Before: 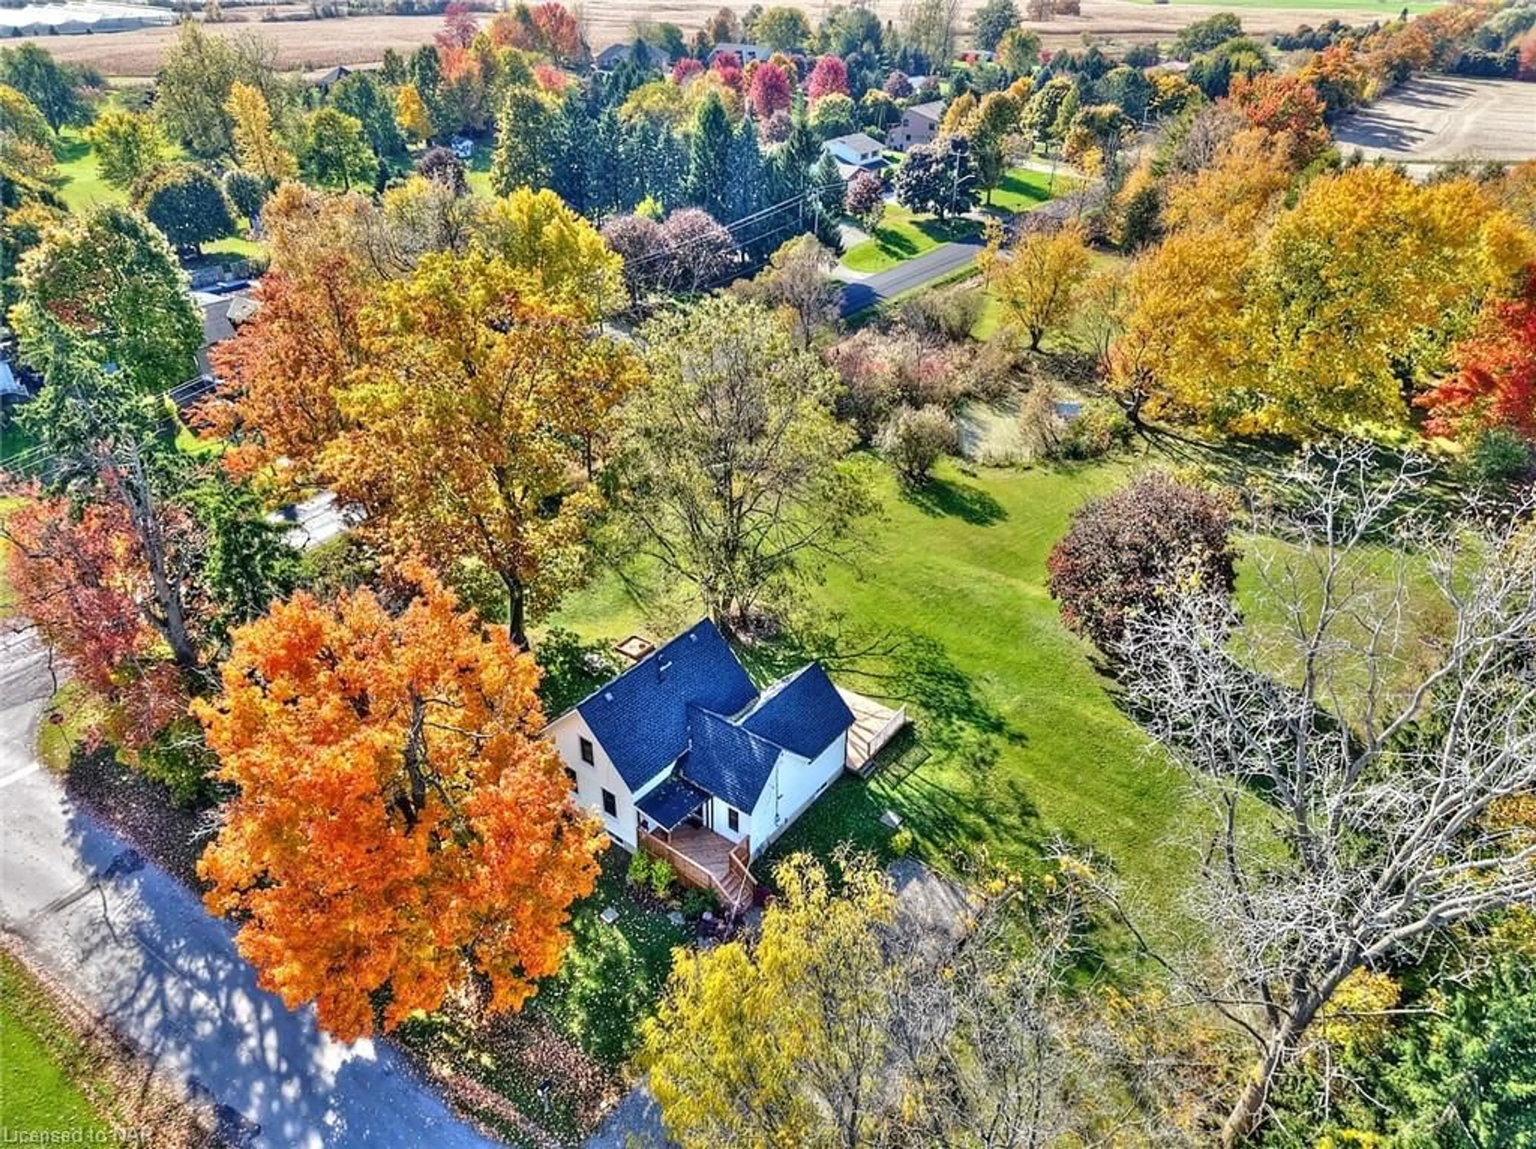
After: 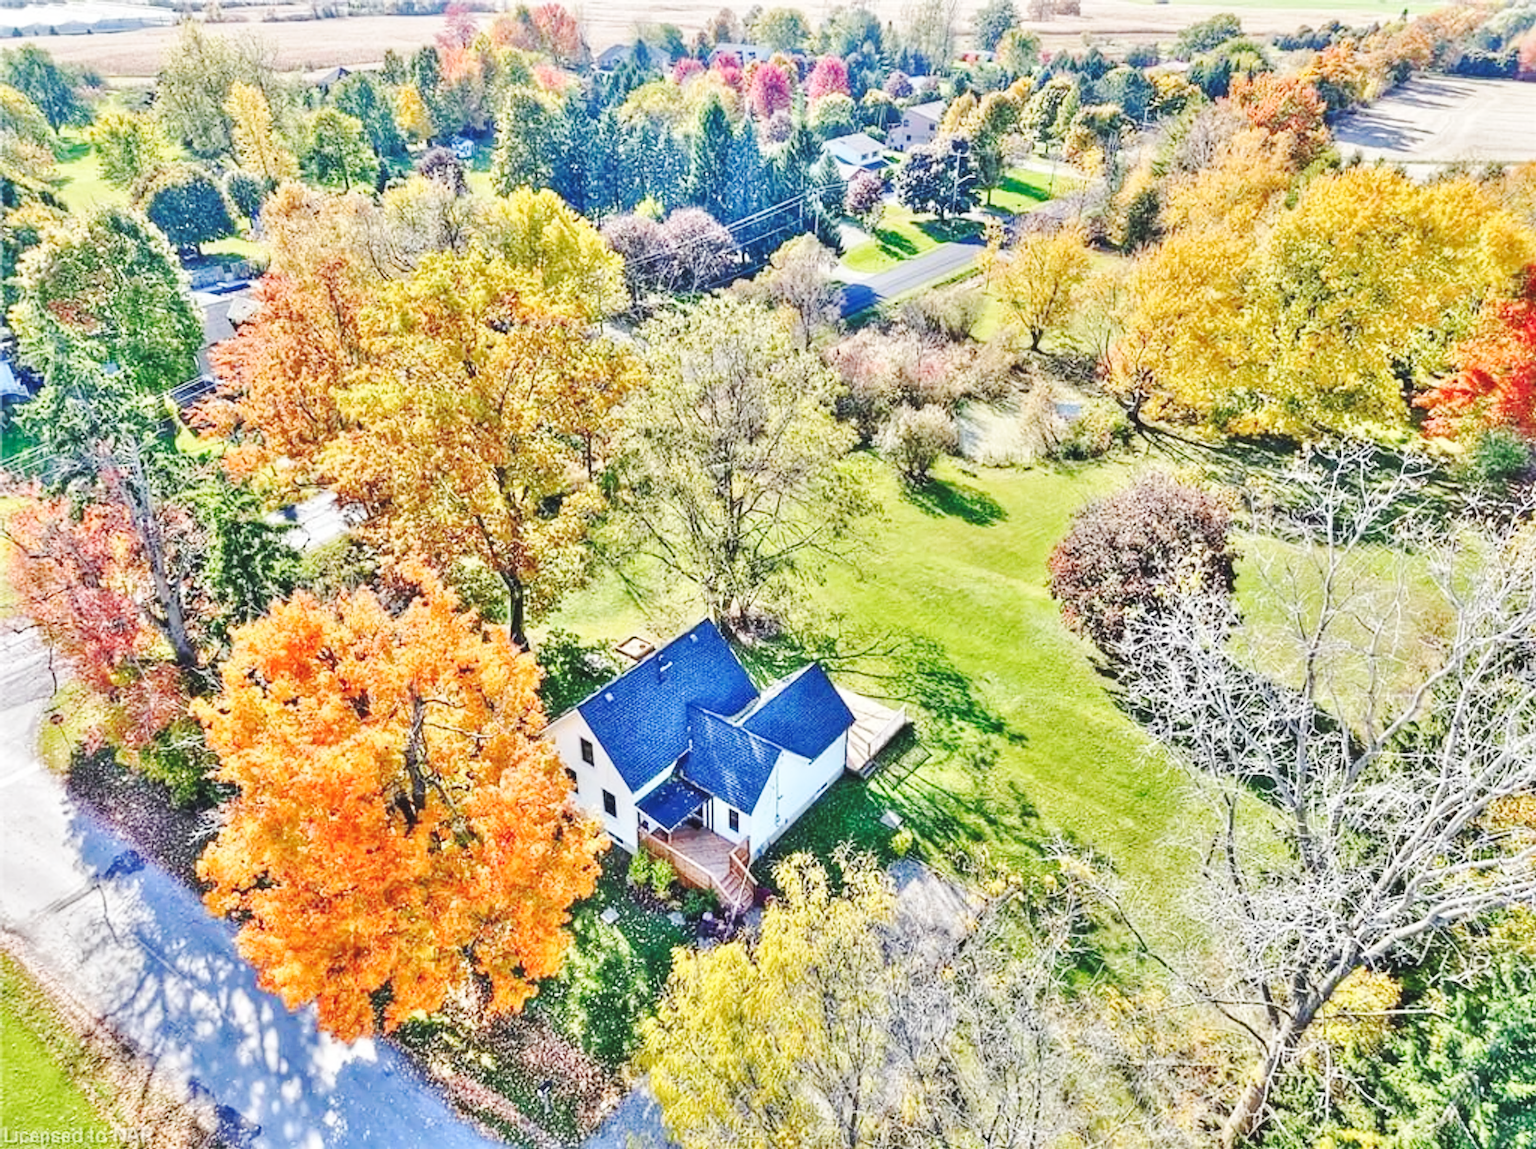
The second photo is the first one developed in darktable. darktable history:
base curve: curves: ch0 [(0, 0.007) (0.028, 0.063) (0.121, 0.311) (0.46, 0.743) (0.859, 0.957) (1, 1)], preserve colors none
levels: levels [0.018, 0.493, 1]
